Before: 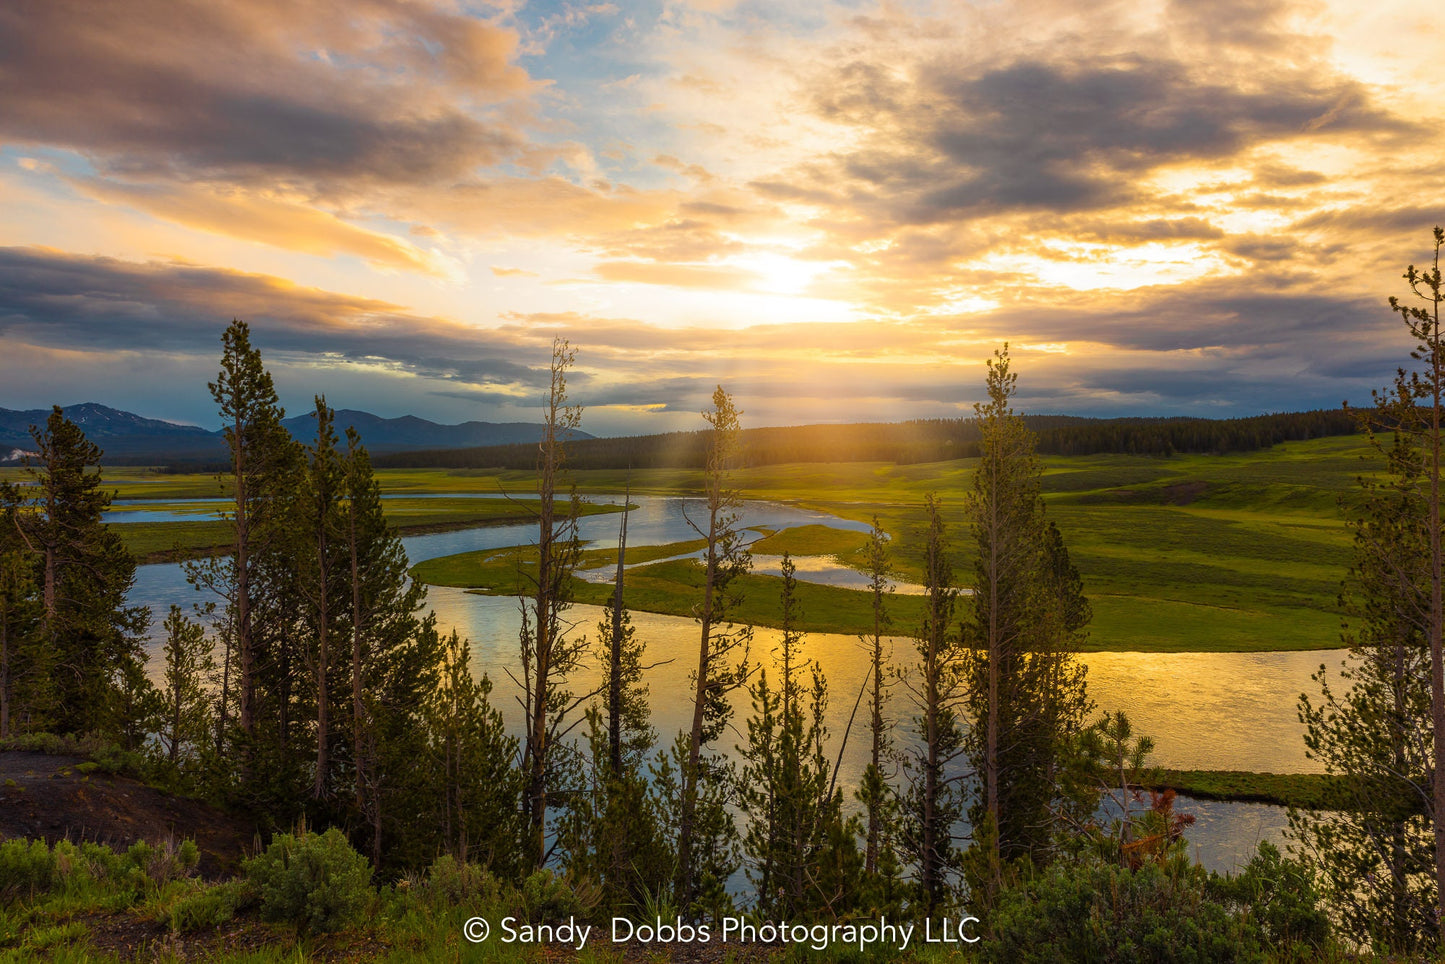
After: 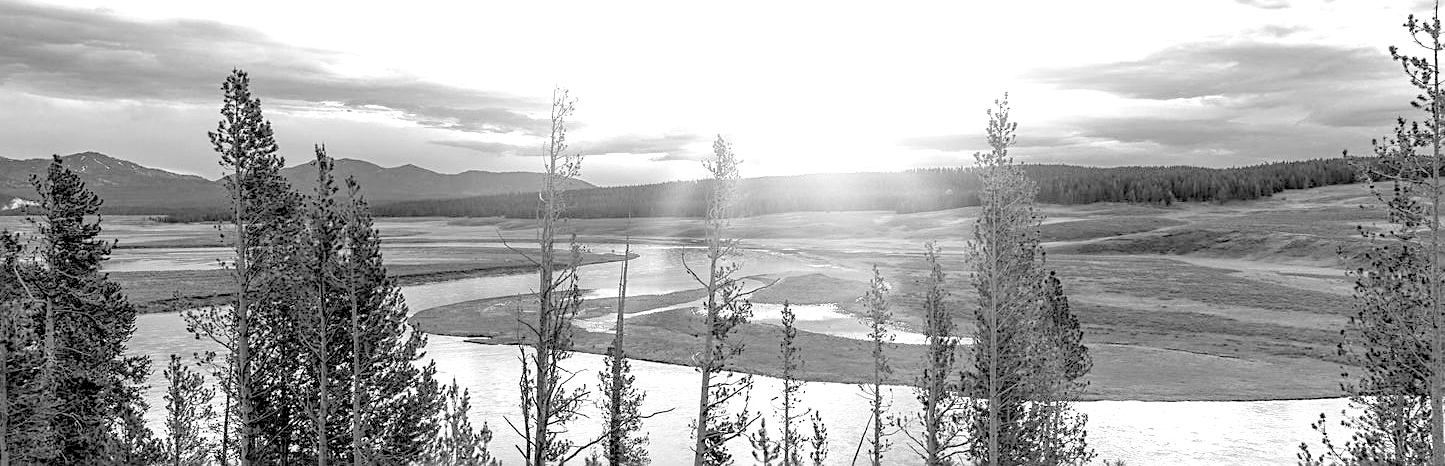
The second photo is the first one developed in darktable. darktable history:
exposure: black level correction 0, exposure 1.3 EV, compensate exposure bias true, compensate highlight preservation false
contrast brightness saturation: brightness 0.18, saturation -0.5
rgb levels: levels [[0.013, 0.434, 0.89], [0, 0.5, 1], [0, 0.5, 1]]
crop and rotate: top 26.056%, bottom 25.543%
sharpen: on, module defaults
color balance rgb: linear chroma grading › global chroma 8.33%, perceptual saturation grading › global saturation 18.52%, global vibrance 7.87%
monochrome: a 2.21, b -1.33, size 2.2
